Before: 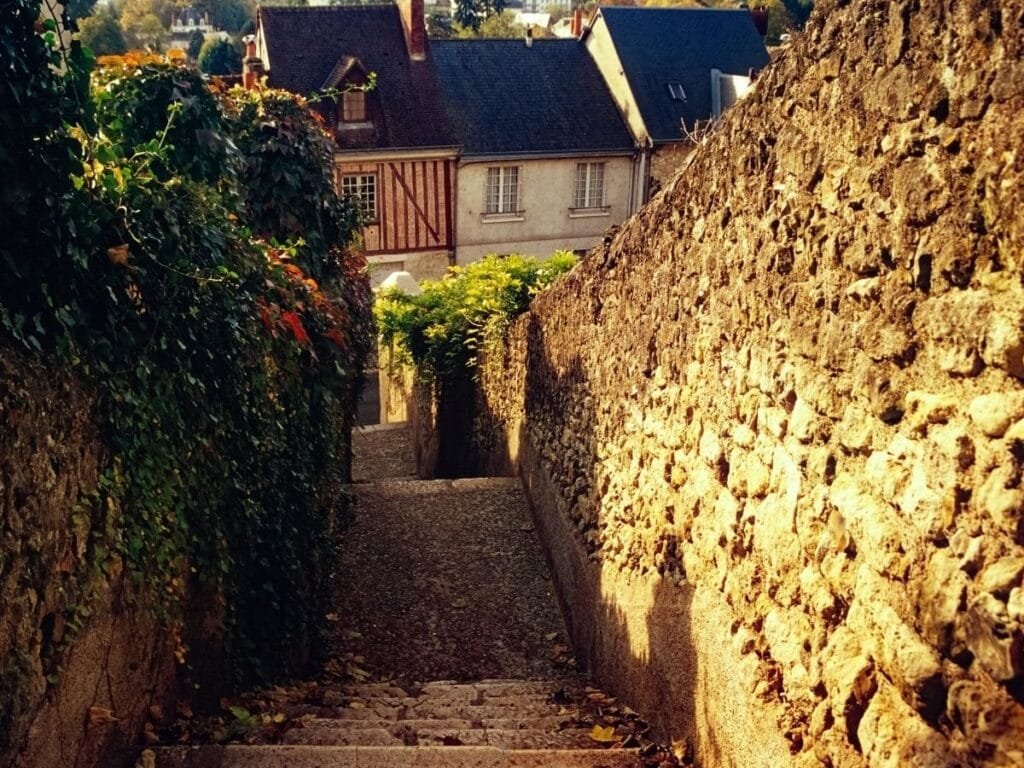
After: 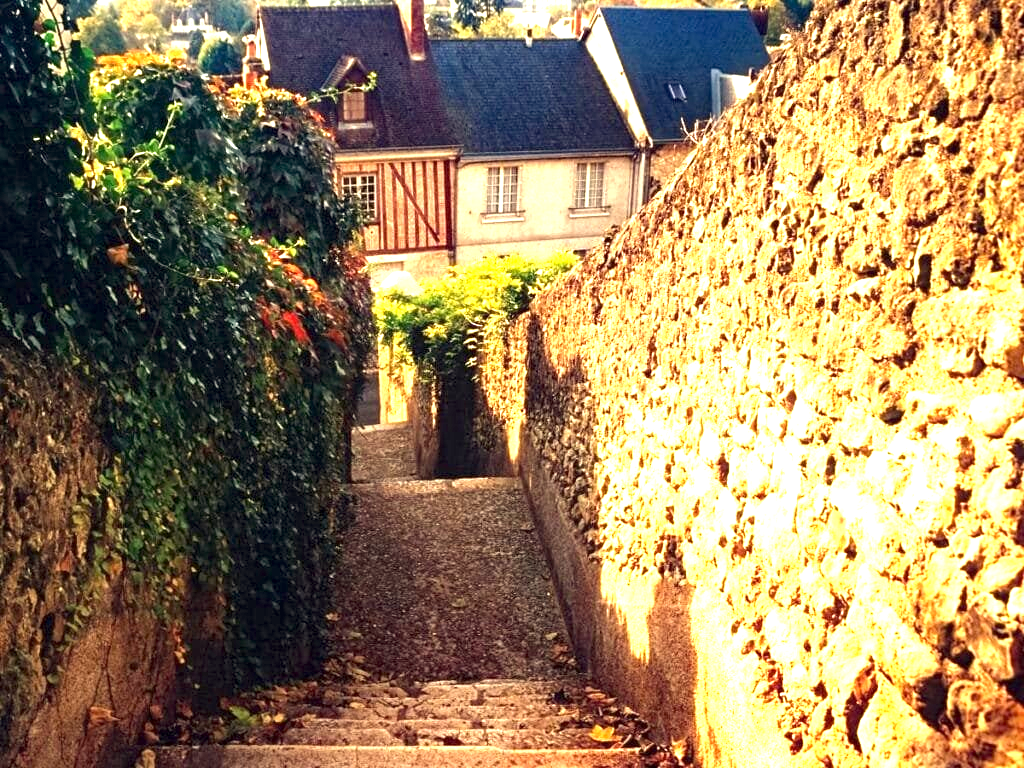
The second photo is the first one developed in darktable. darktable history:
white balance: red 1.029, blue 0.92
exposure: black level correction 0.001, exposure 1.822 EV, compensate exposure bias true, compensate highlight preservation false
